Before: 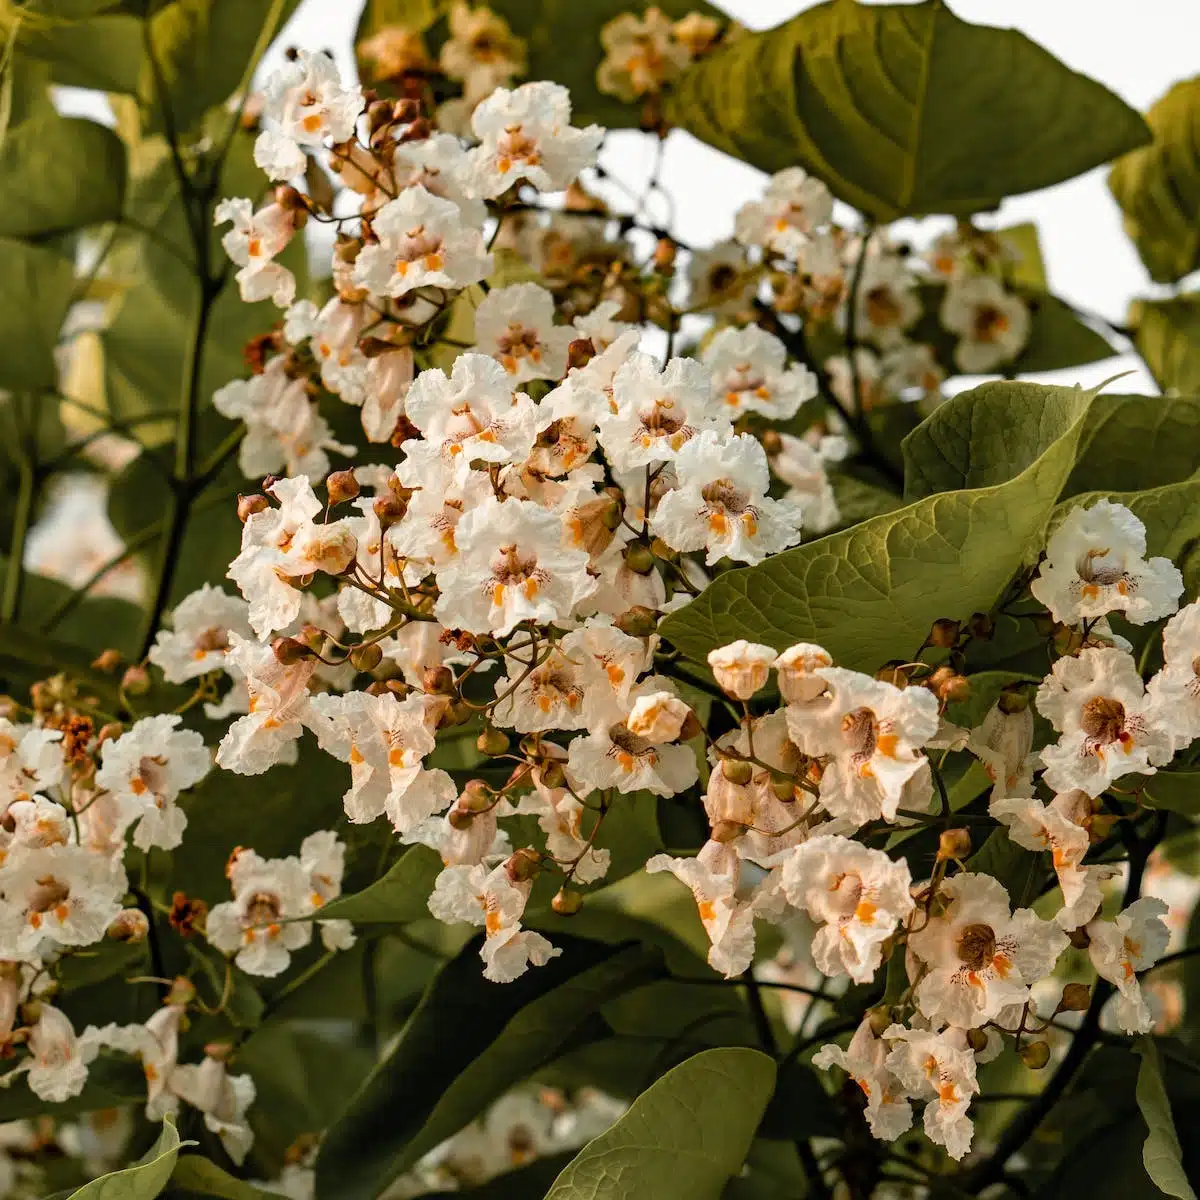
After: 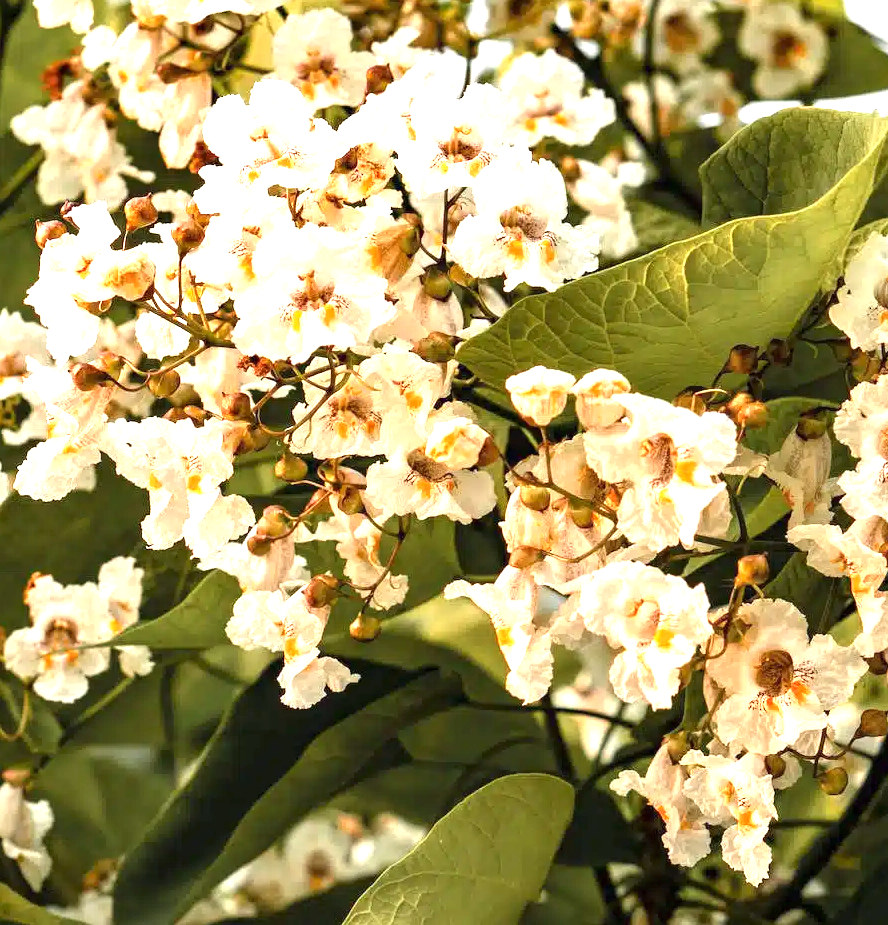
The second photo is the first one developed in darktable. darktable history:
exposure: black level correction 0, exposure 1.45 EV, compensate exposure bias true, compensate highlight preservation false
crop: left 16.871%, top 22.857%, right 9.116%
